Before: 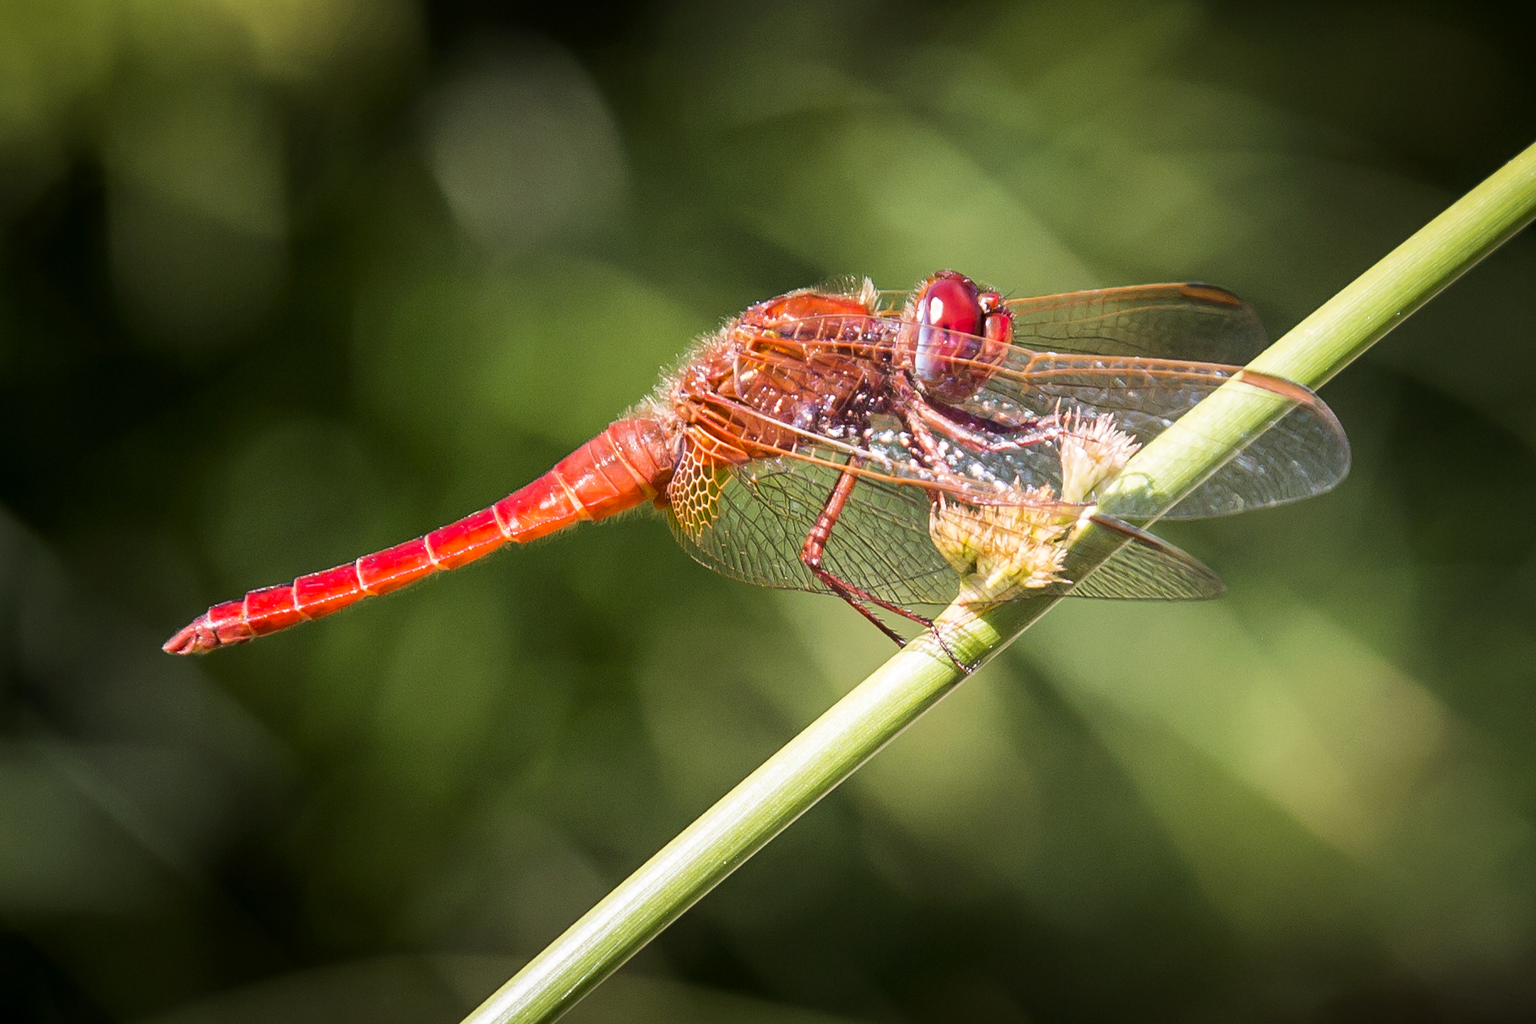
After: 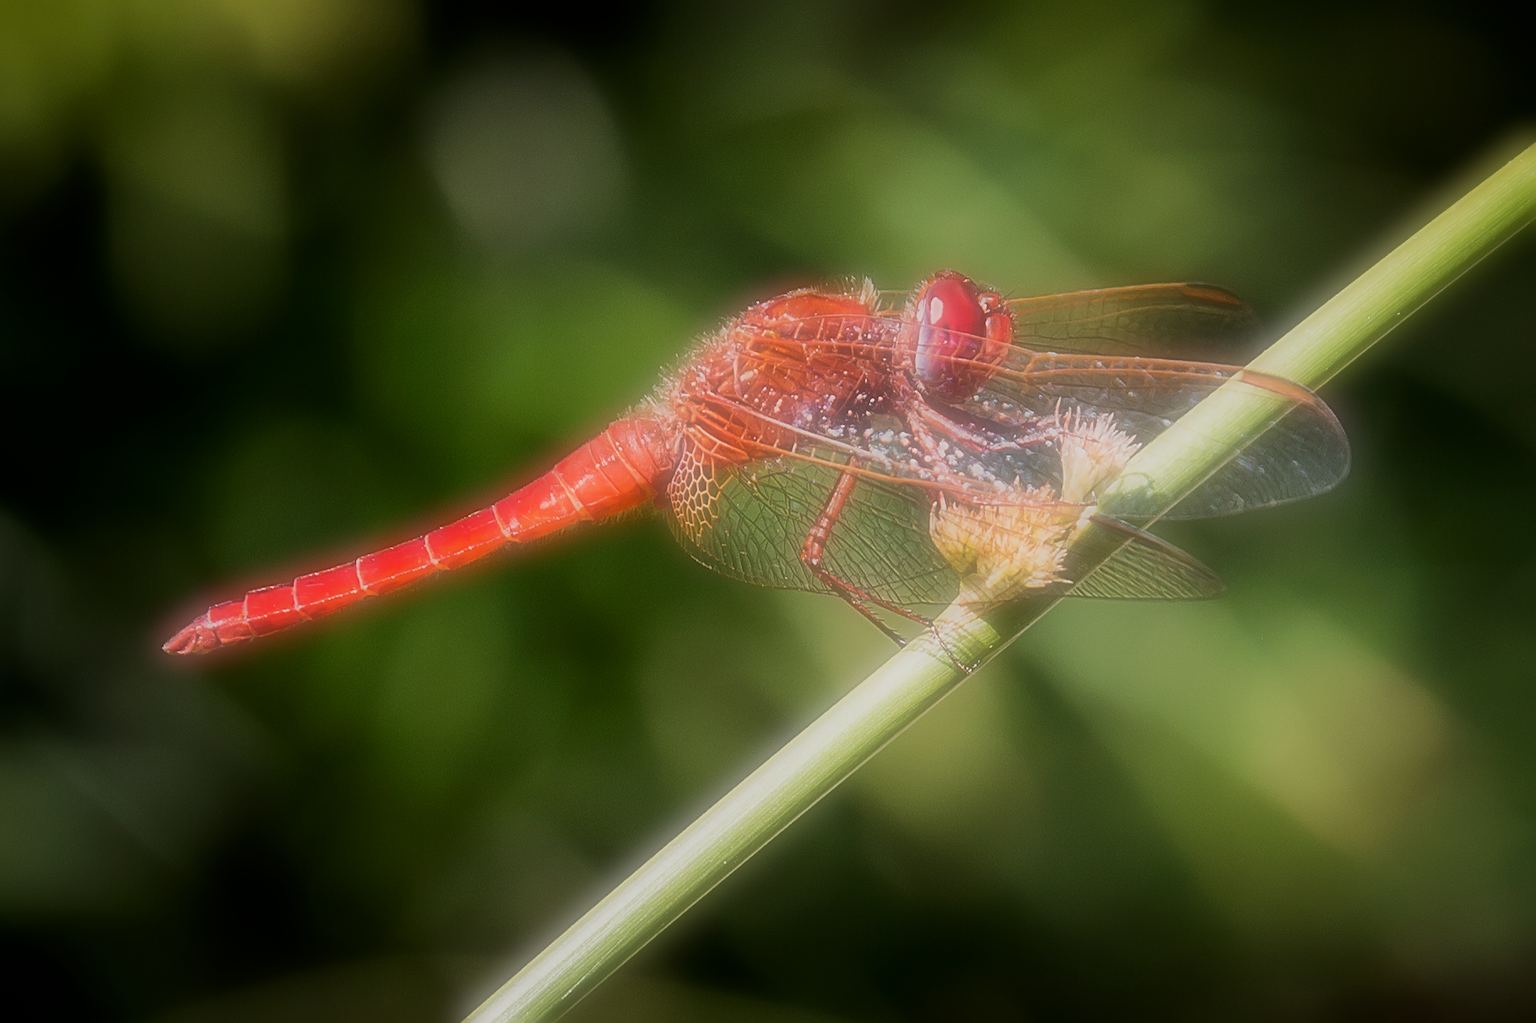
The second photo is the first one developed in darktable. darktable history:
sharpen: radius 2.543, amount 0.636
exposure: exposure -0.582 EV, compensate highlight preservation false
soften: on, module defaults
